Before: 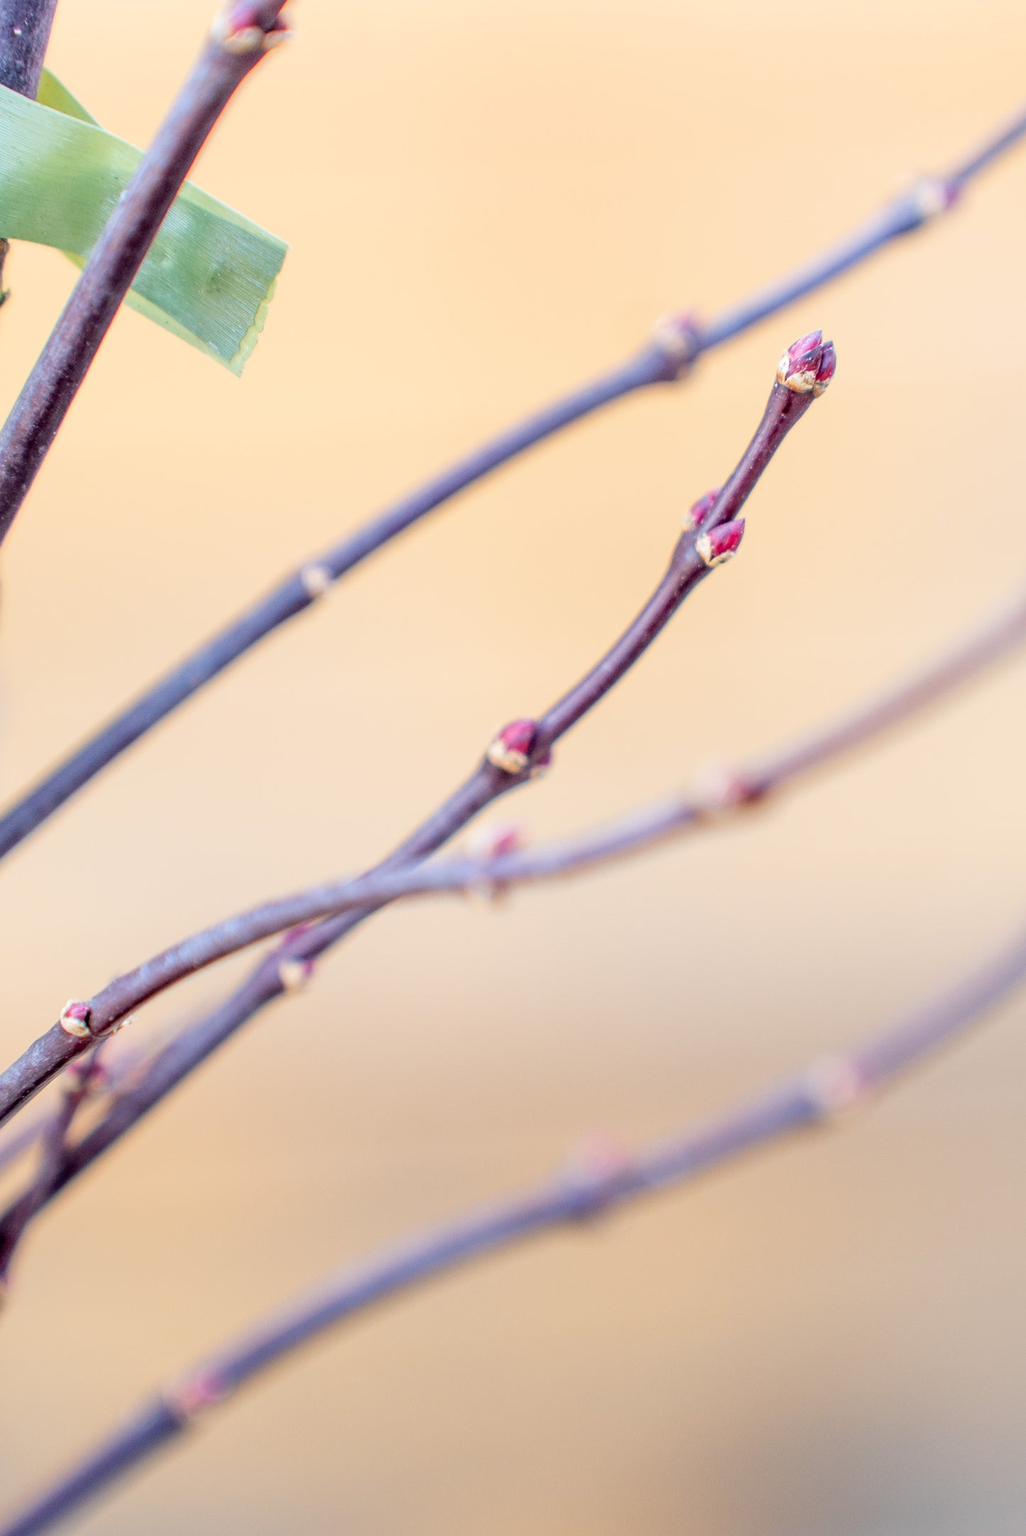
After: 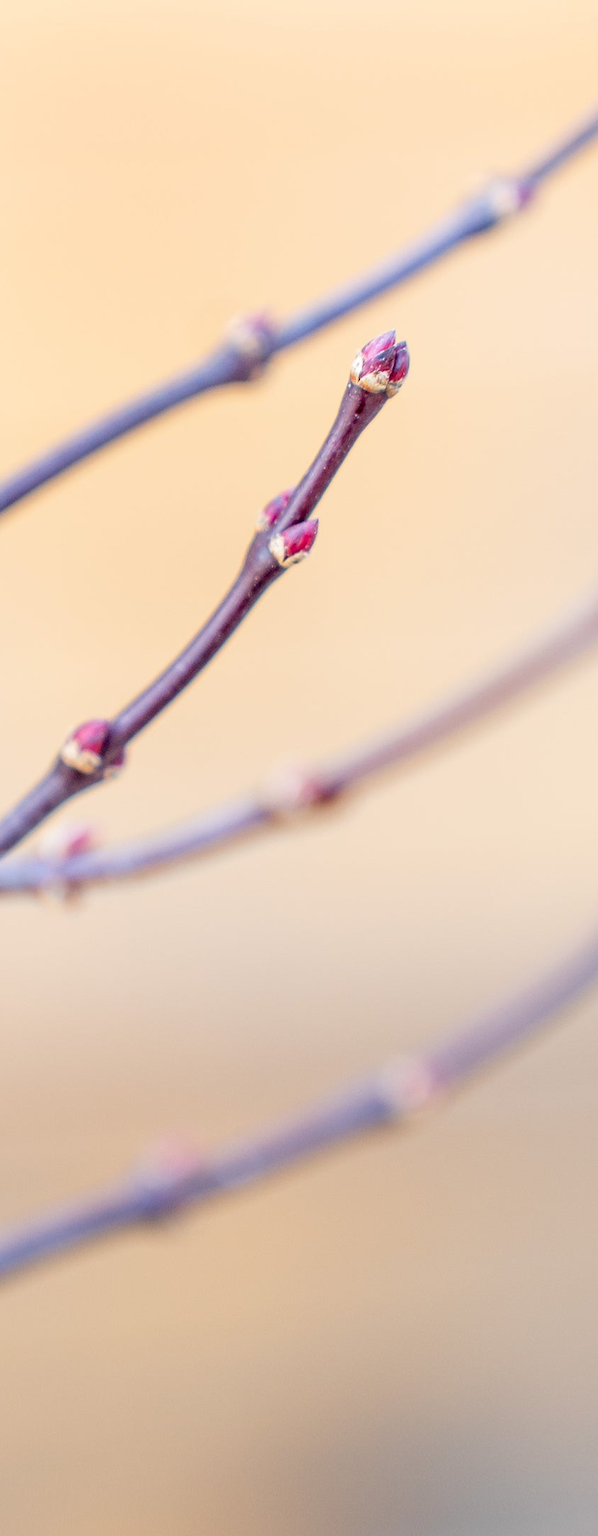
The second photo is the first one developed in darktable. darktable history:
crop: left 41.659%
